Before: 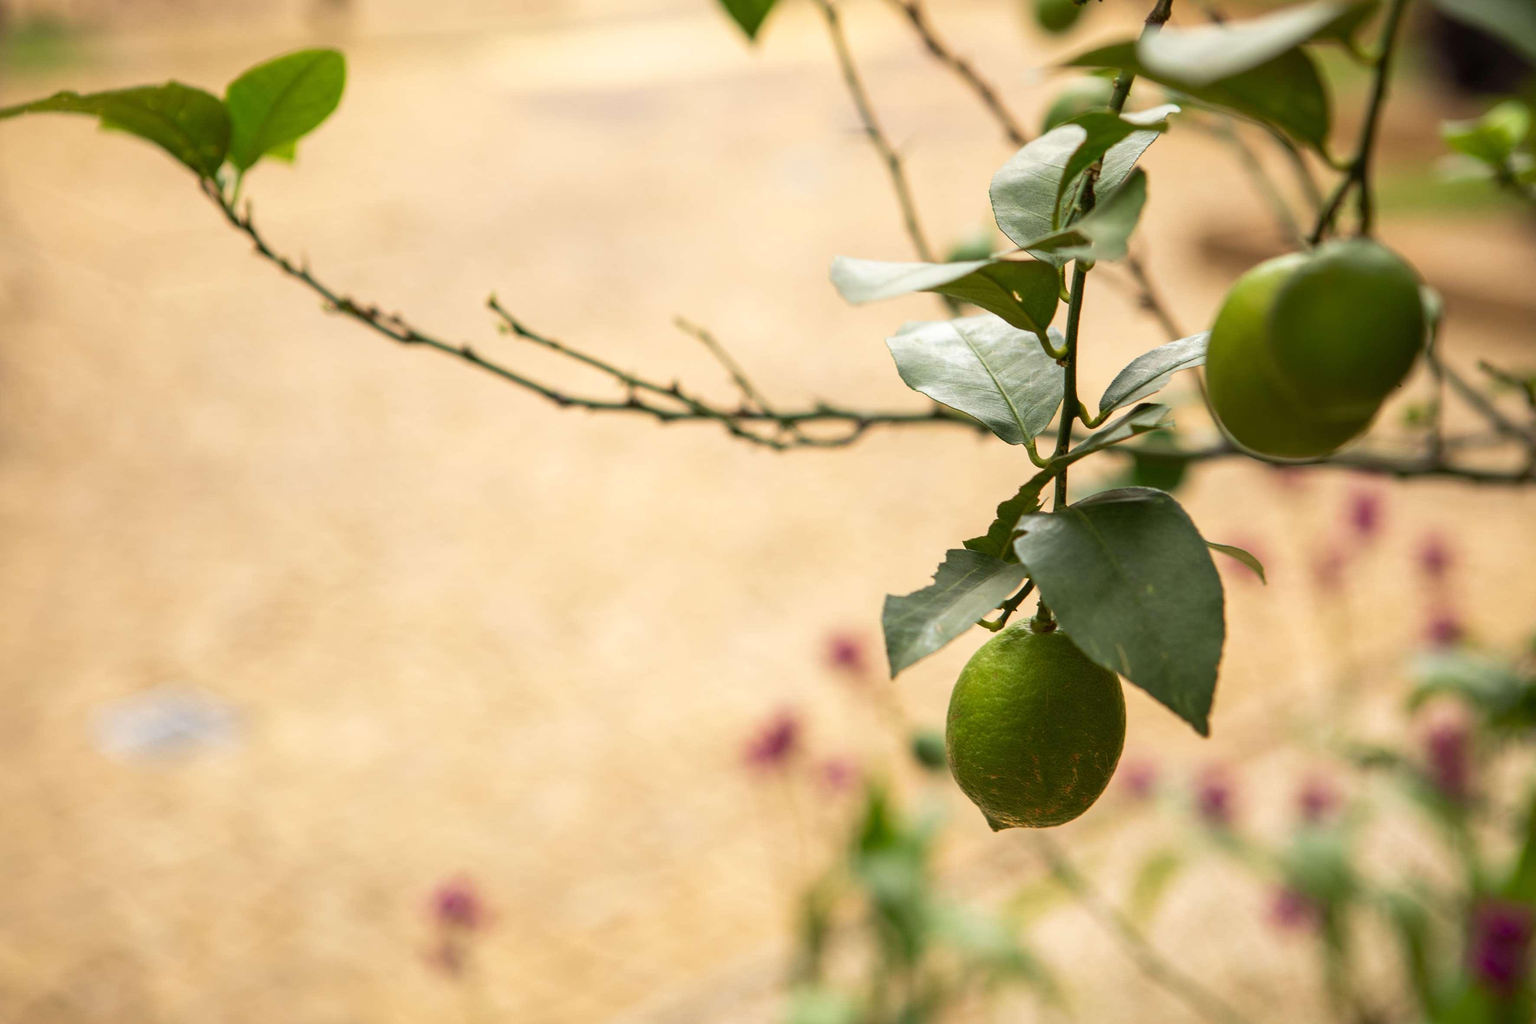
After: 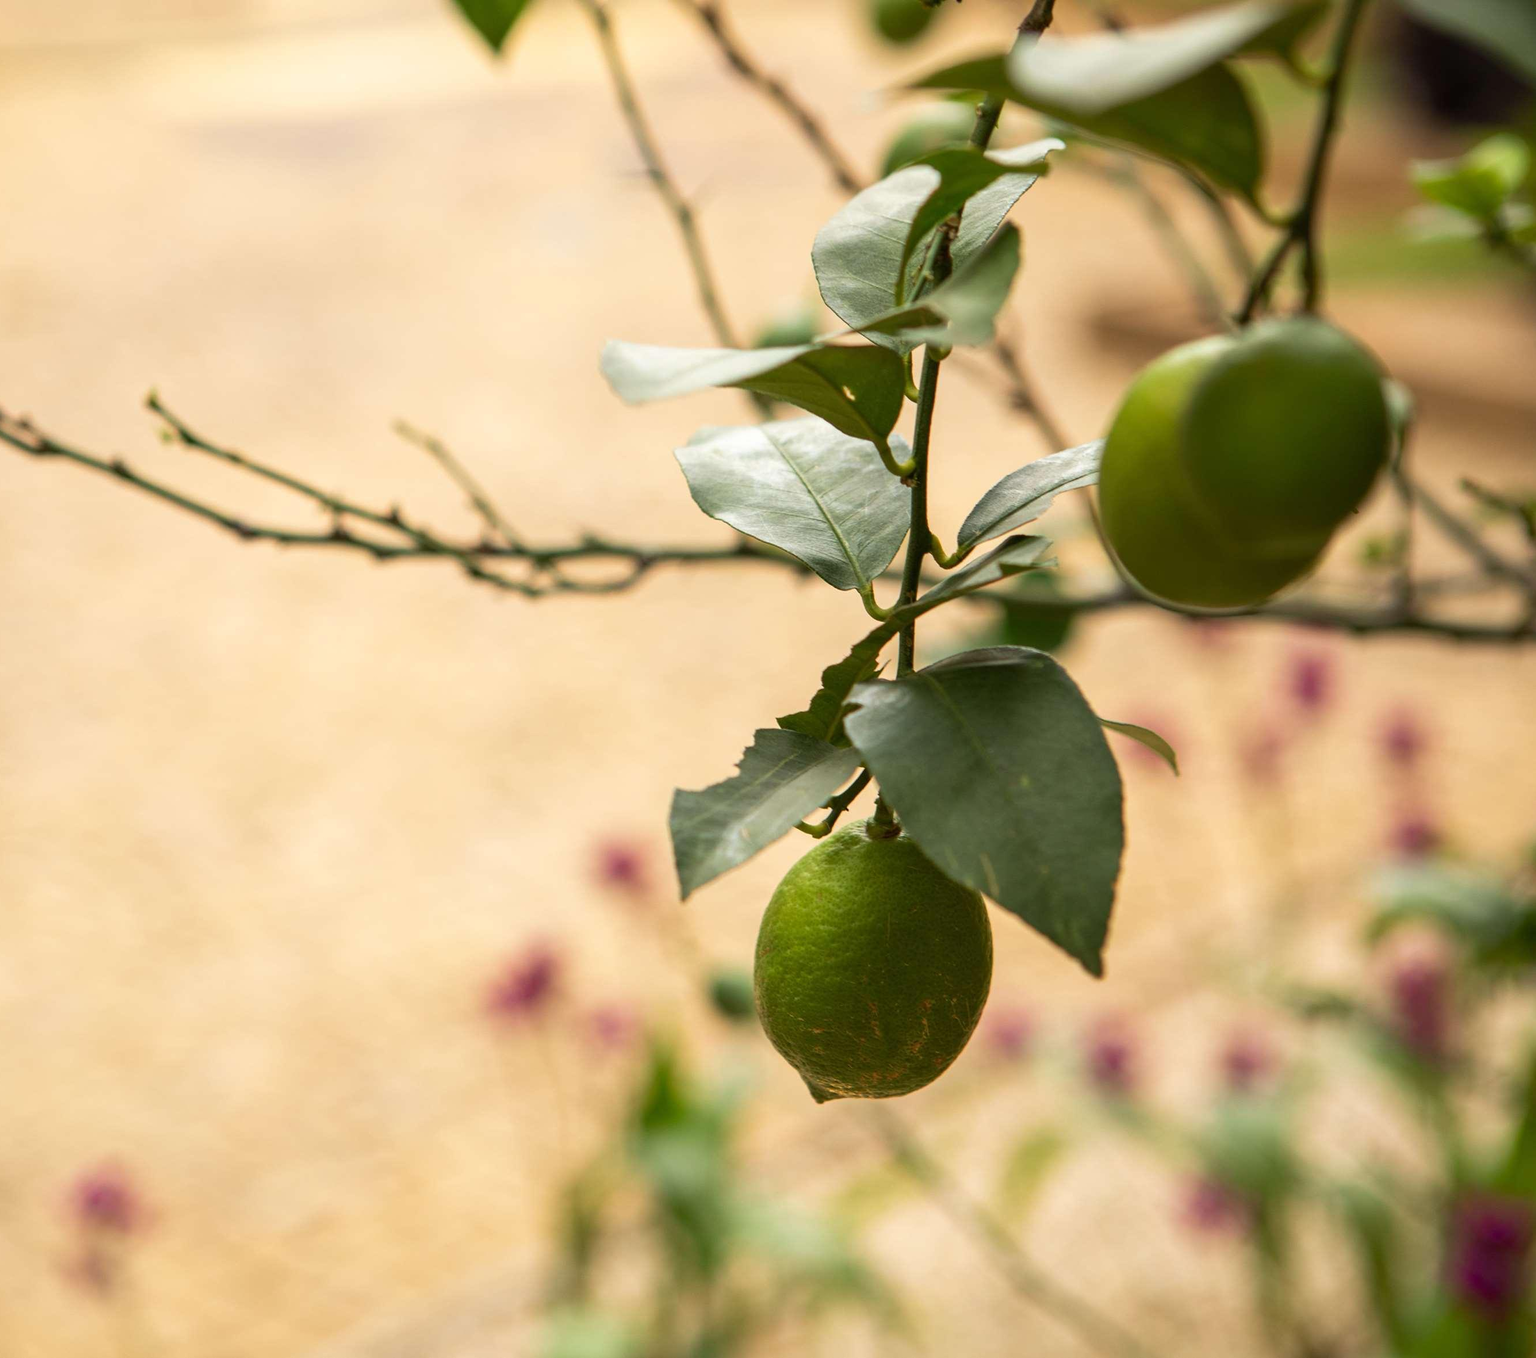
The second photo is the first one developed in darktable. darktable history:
crop and rotate: left 24.6%
